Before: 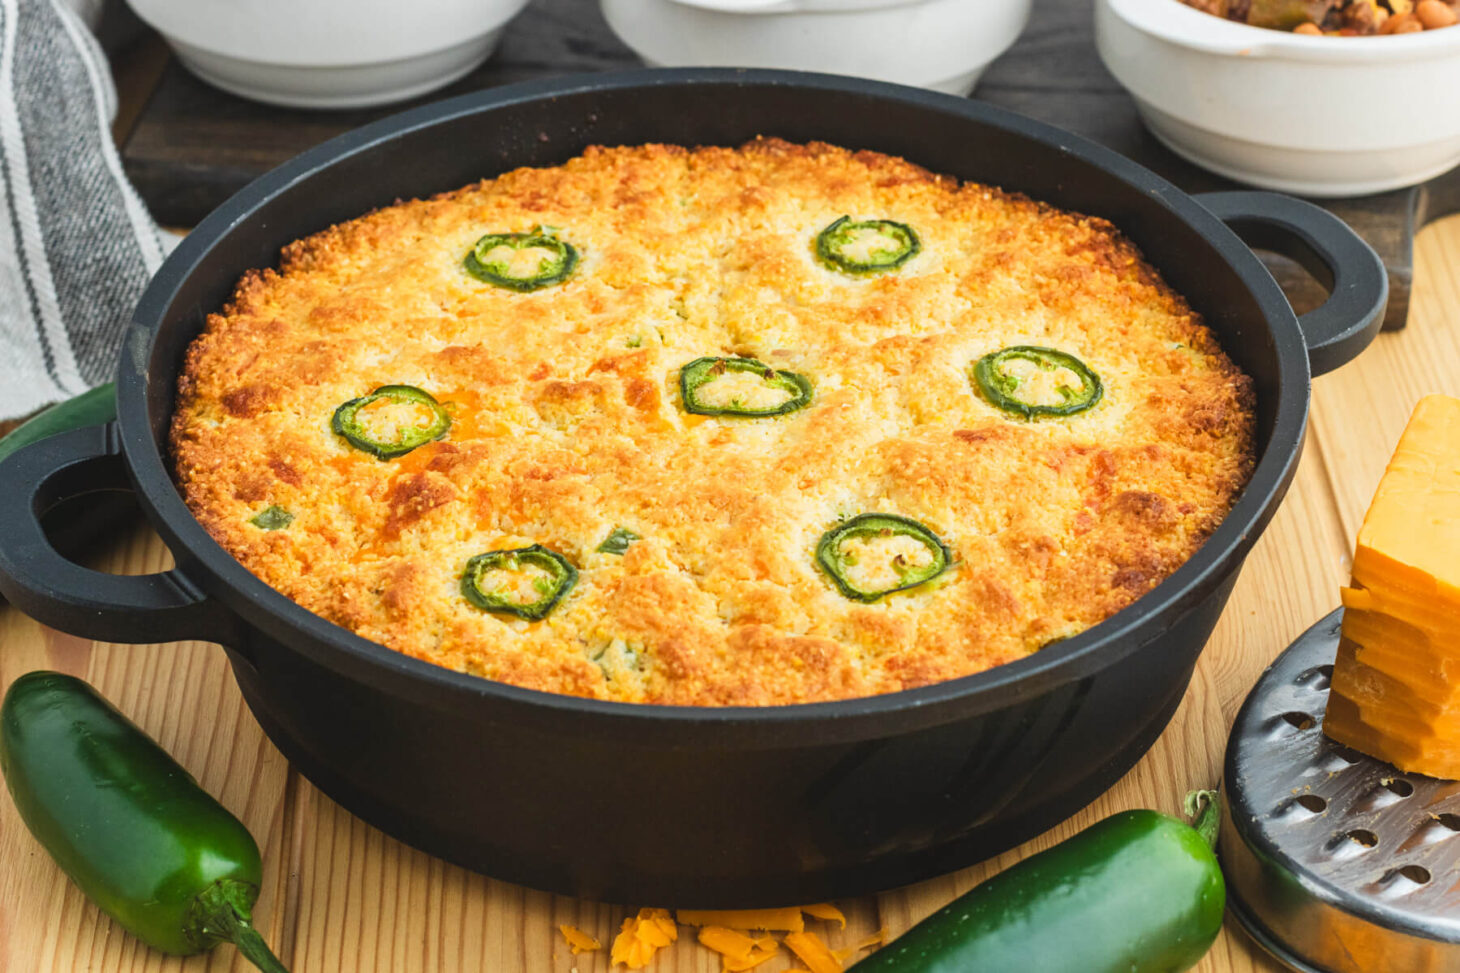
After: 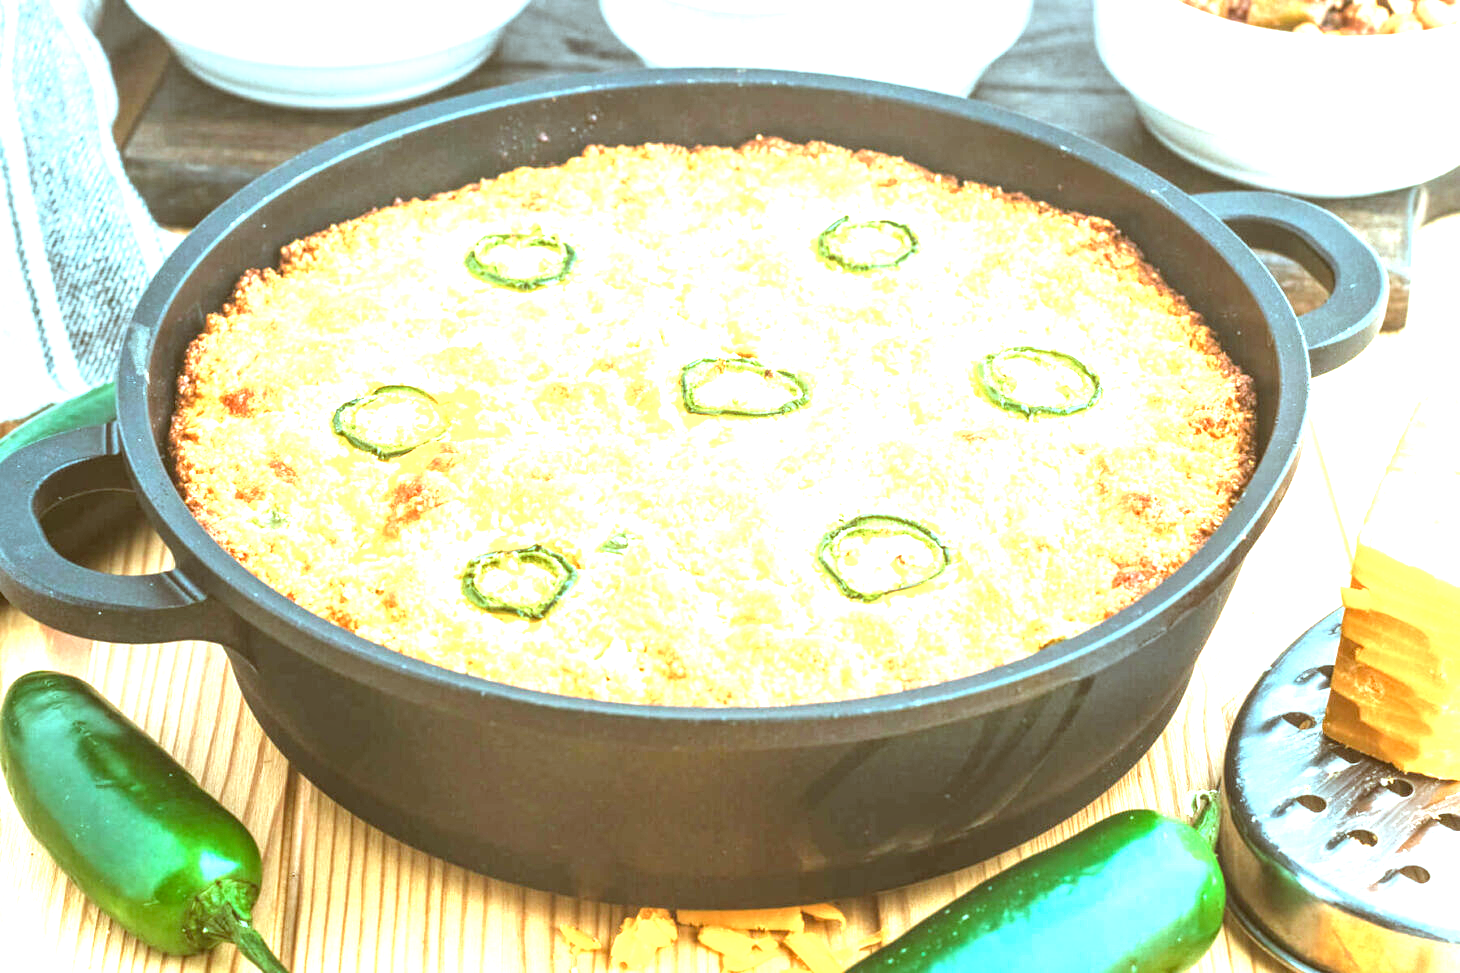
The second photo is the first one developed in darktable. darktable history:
exposure: exposure 2.25 EV, compensate highlight preservation false
color correction: highlights a* -14.62, highlights b* -16.22, shadows a* 10.12, shadows b* 29.4
local contrast: detail 130%
